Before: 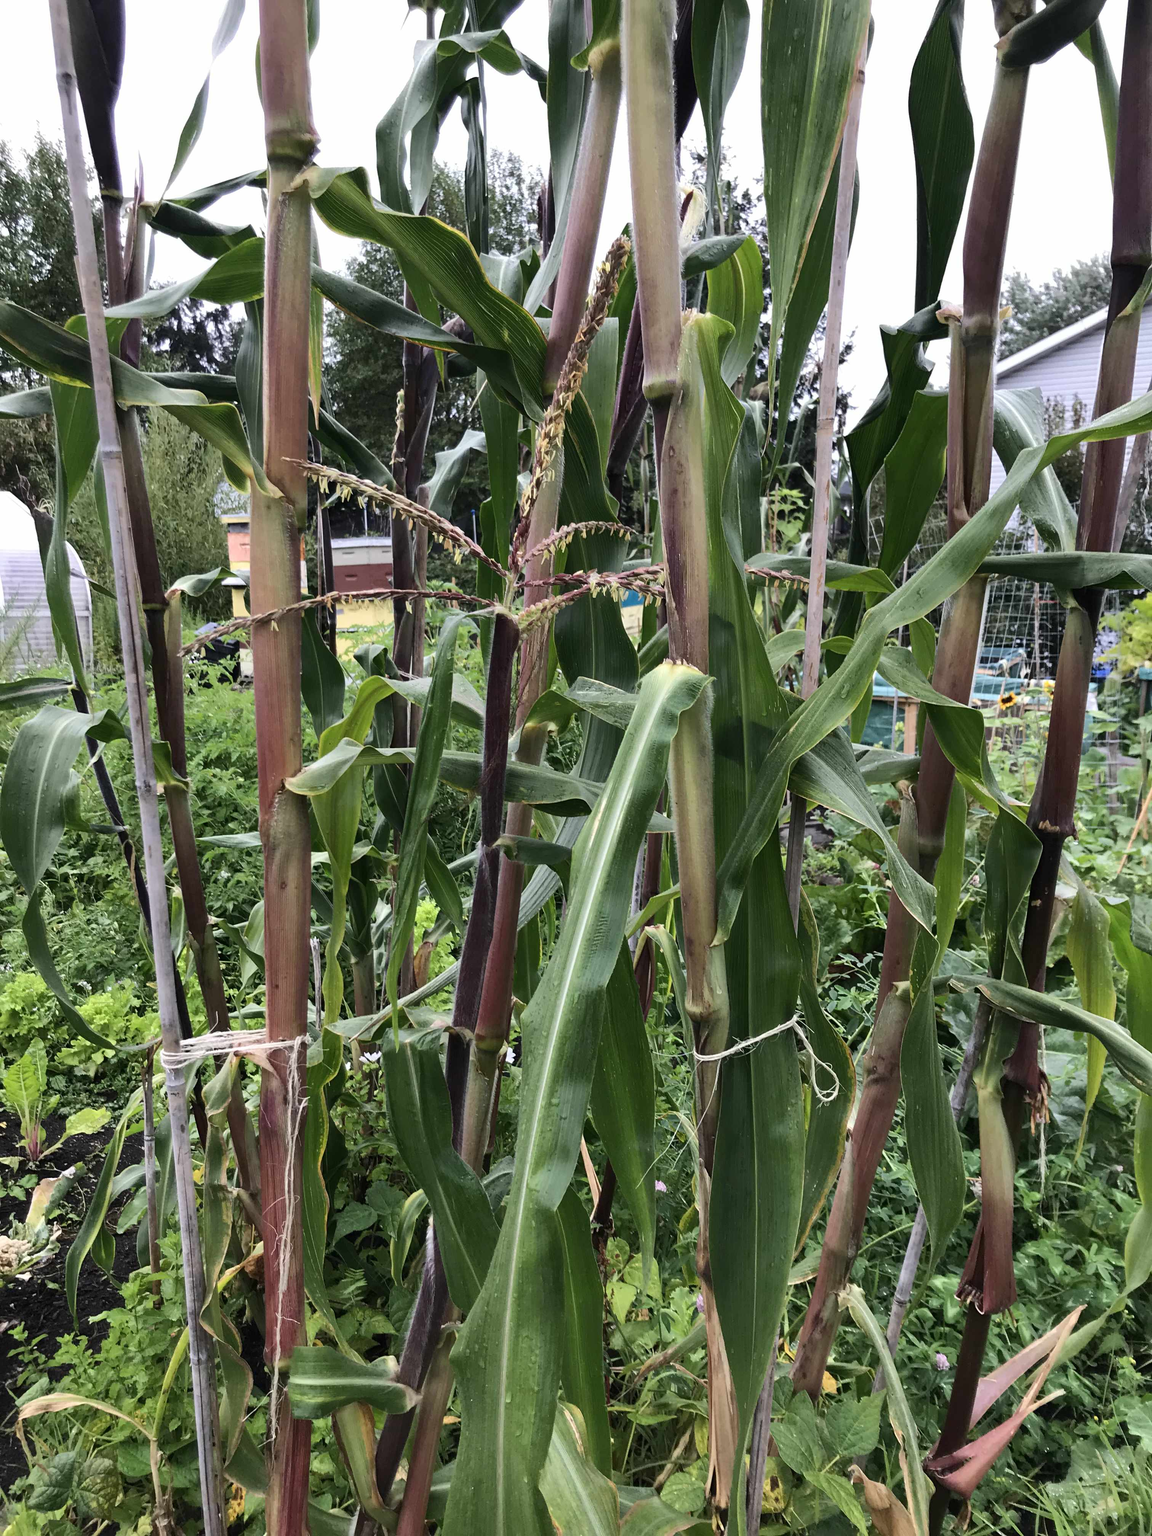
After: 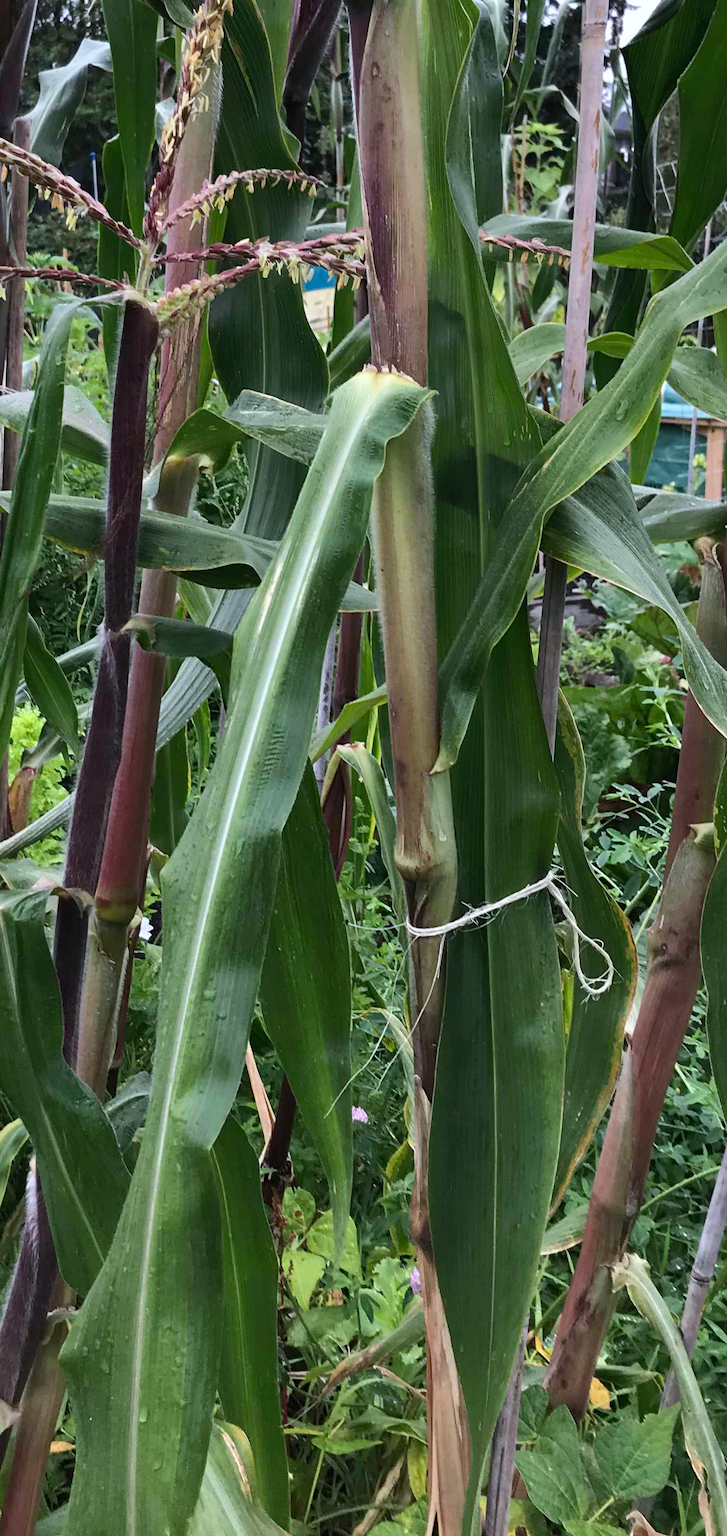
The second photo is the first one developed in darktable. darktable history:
white balance: red 0.984, blue 1.059
crop: left 35.432%, top 26.233%, right 20.145%, bottom 3.432%
